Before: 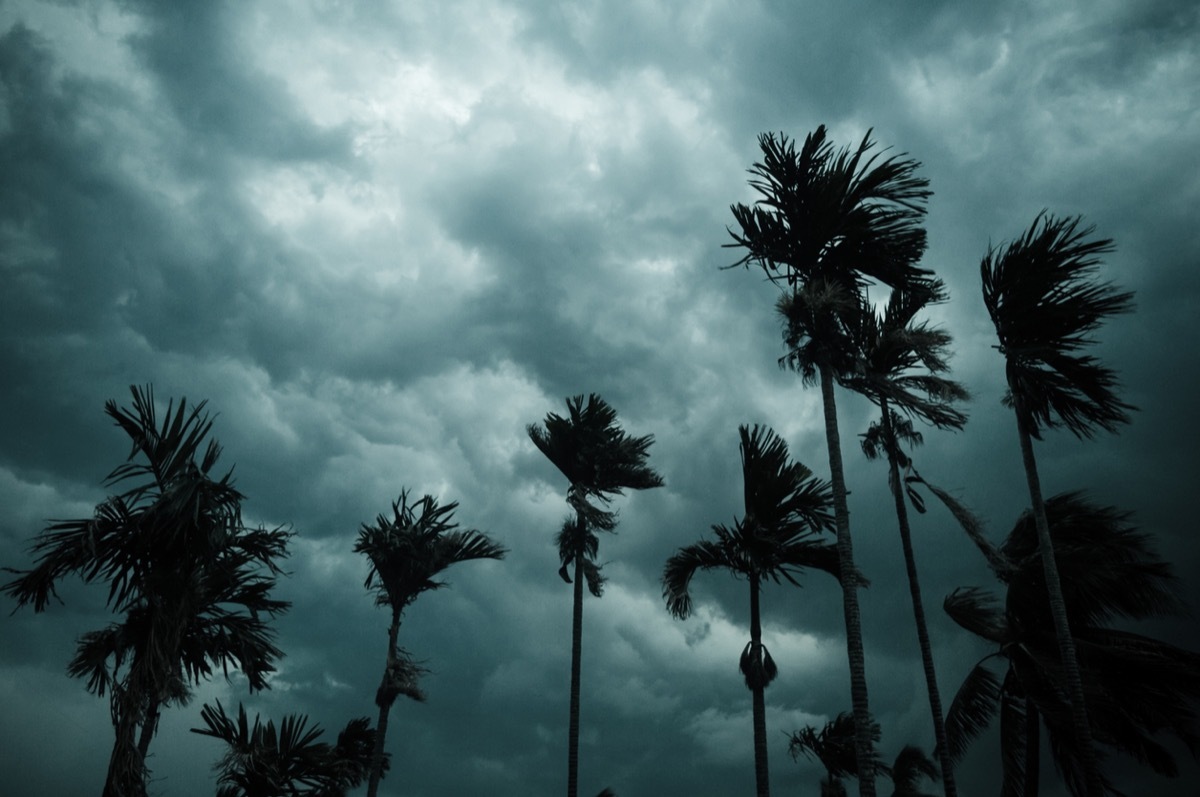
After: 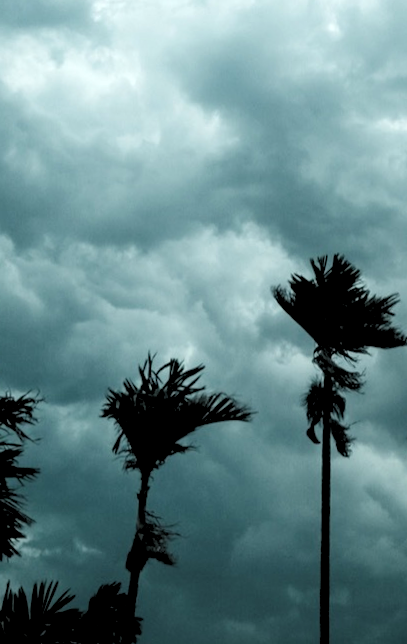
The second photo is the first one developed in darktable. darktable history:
rgb levels: levels [[0.013, 0.434, 0.89], [0, 0.5, 1], [0, 0.5, 1]]
crop and rotate: left 21.77%, top 18.528%, right 44.676%, bottom 2.997%
rotate and perspective: rotation -1.17°, automatic cropping off
exposure: exposure 0.2 EV, compensate highlight preservation false
